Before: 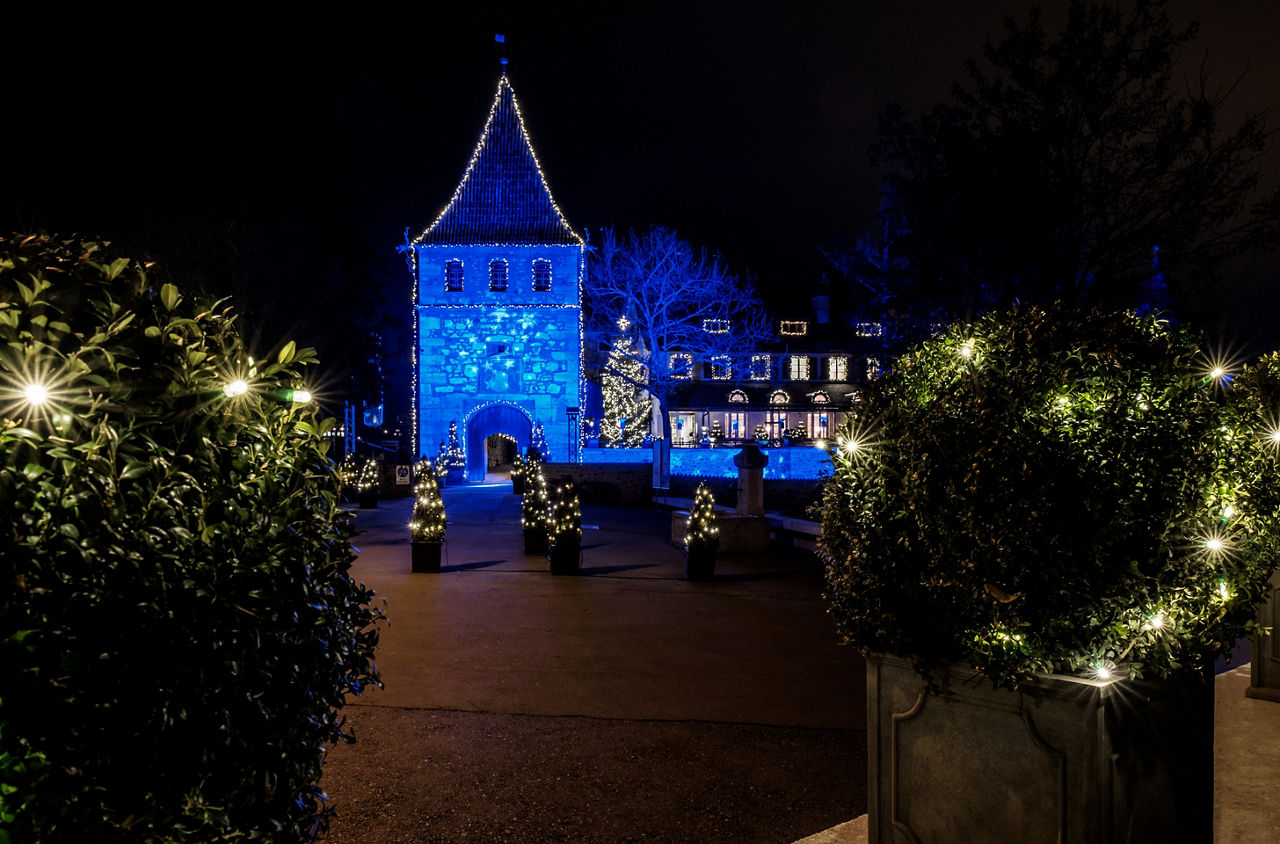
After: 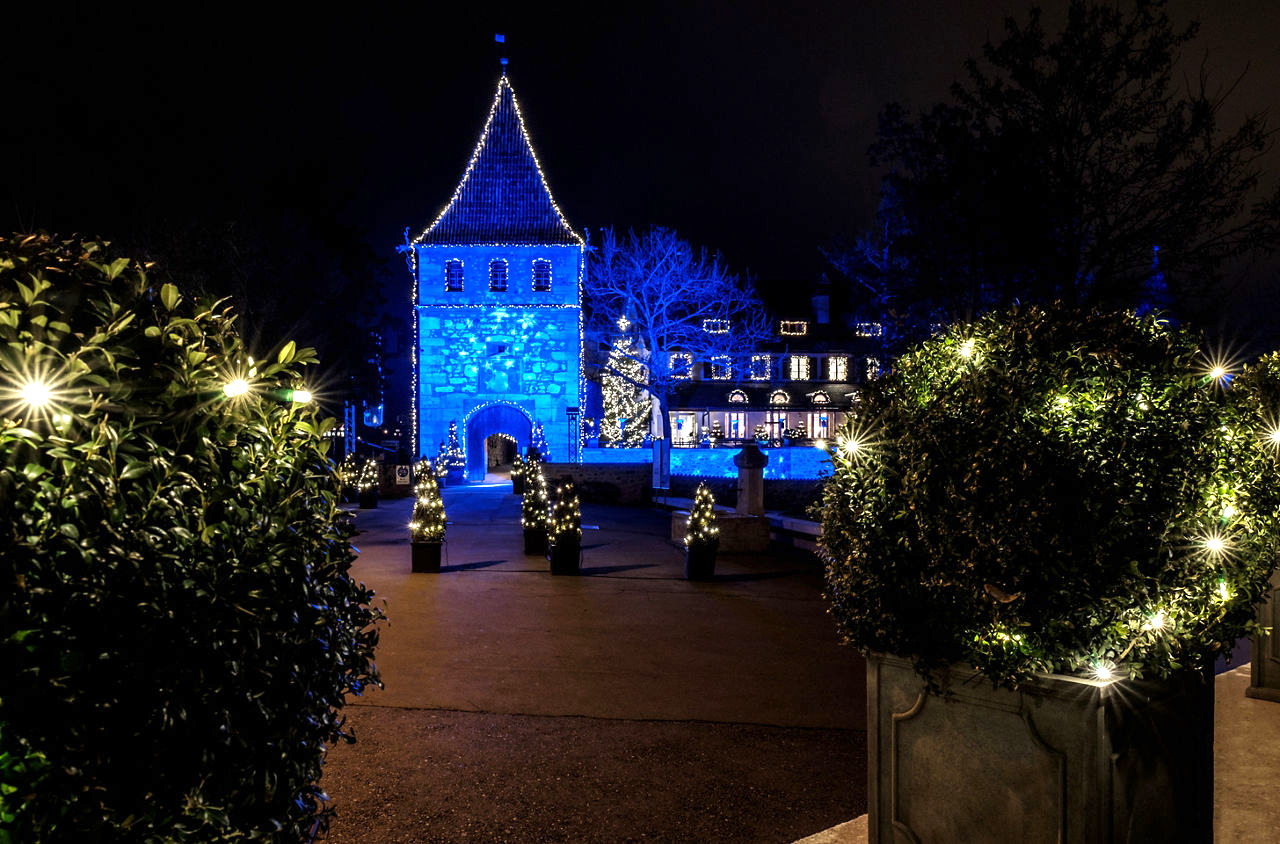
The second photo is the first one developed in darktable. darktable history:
exposure: exposure 0.697 EV, compensate exposure bias true, compensate highlight preservation false
